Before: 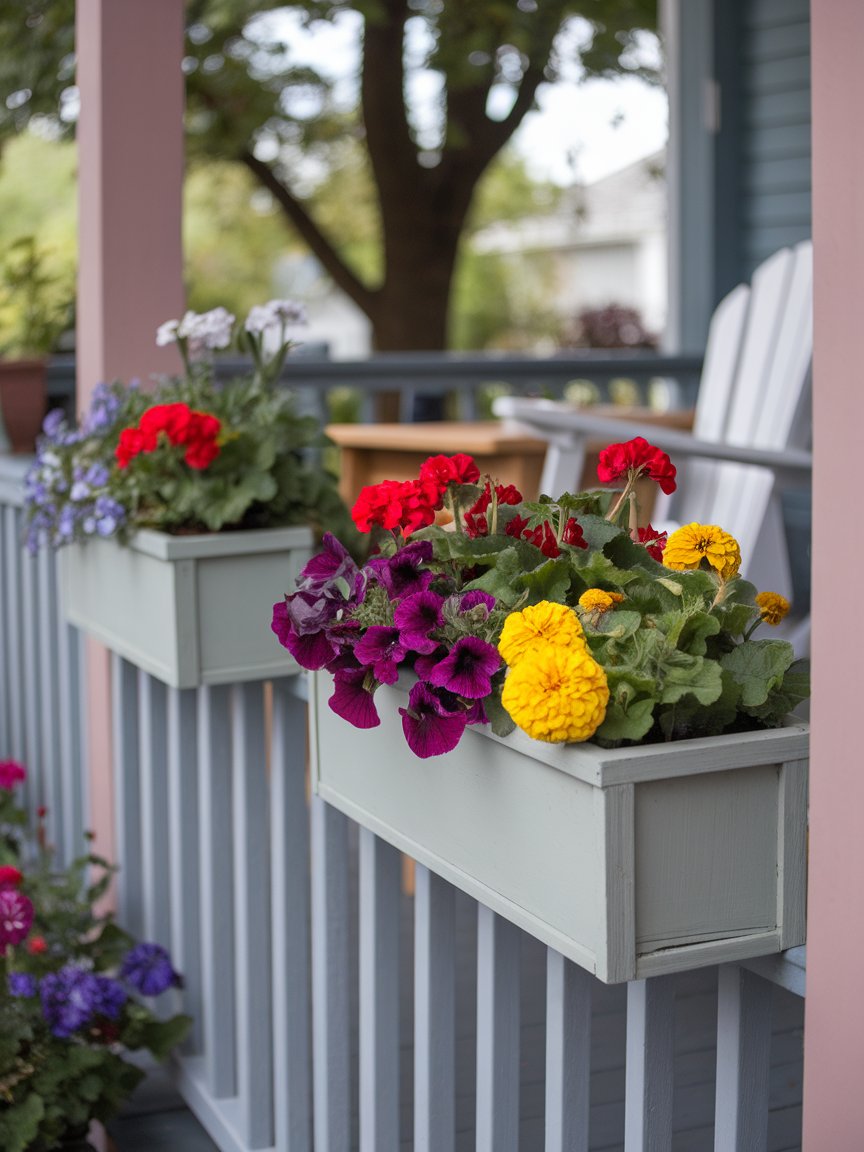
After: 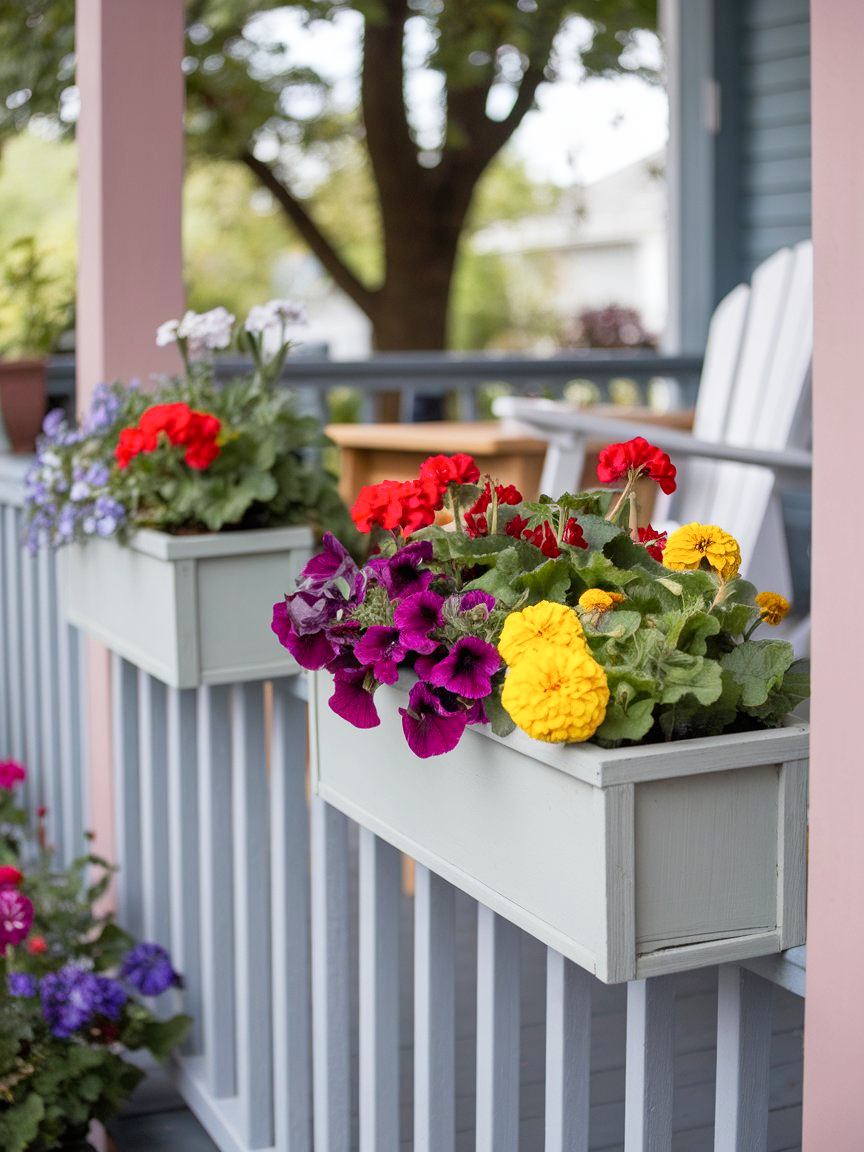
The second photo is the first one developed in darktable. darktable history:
tone curve: curves: ch0 [(0, 0) (0.004, 0.001) (0.133, 0.151) (0.325, 0.399) (0.475, 0.579) (0.832, 0.902) (1, 1)], preserve colors none
